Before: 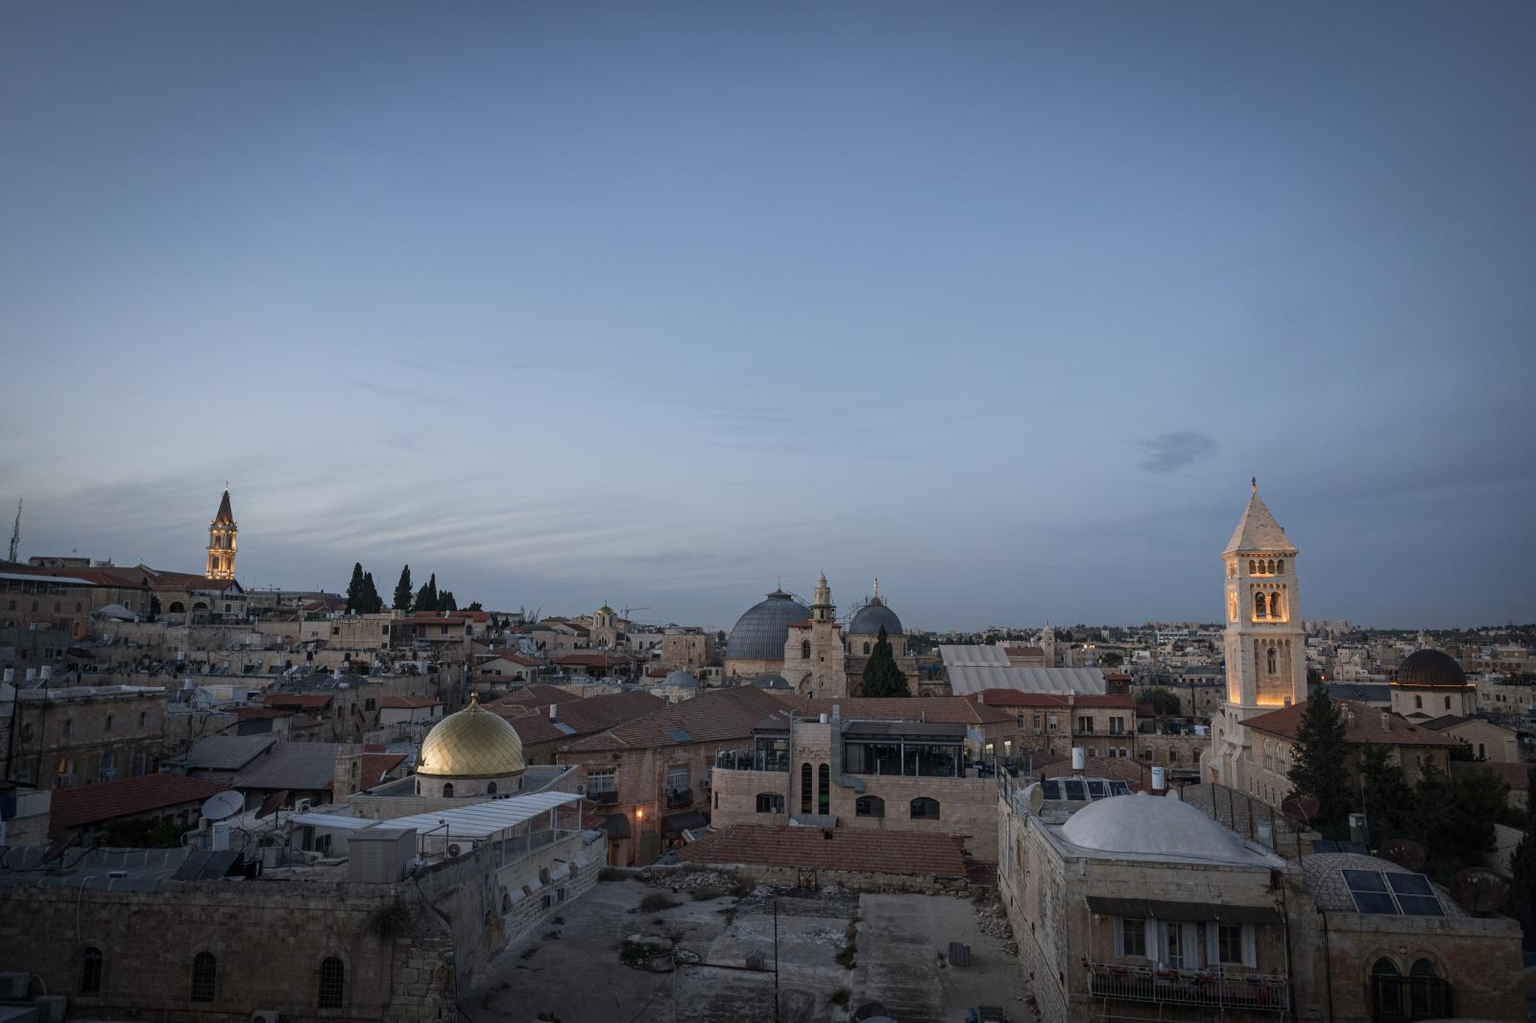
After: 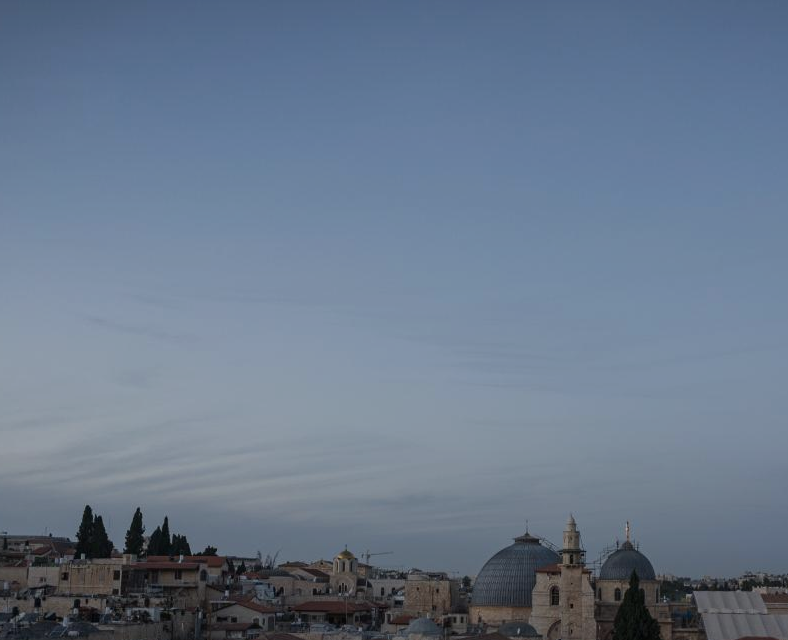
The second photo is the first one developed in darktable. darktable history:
crop: left 17.835%, top 7.675%, right 32.881%, bottom 32.213%
exposure: exposure -0.582 EV, compensate highlight preservation false
